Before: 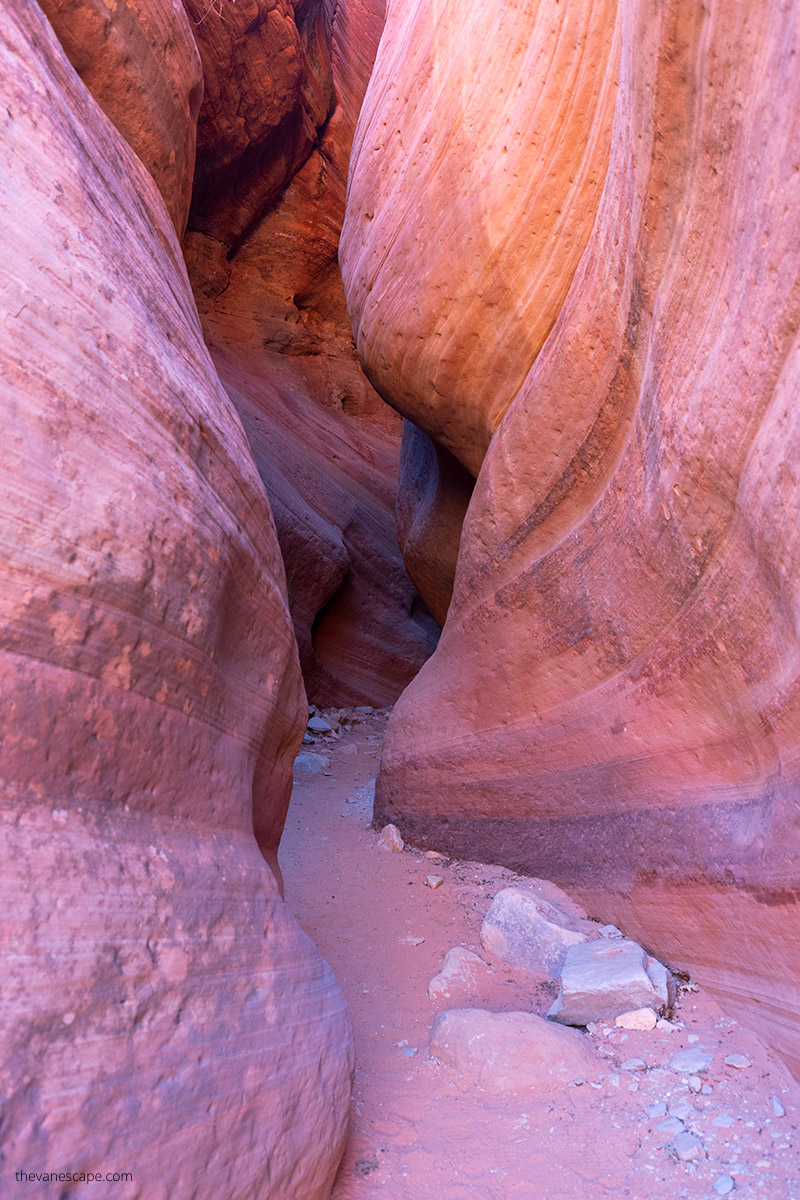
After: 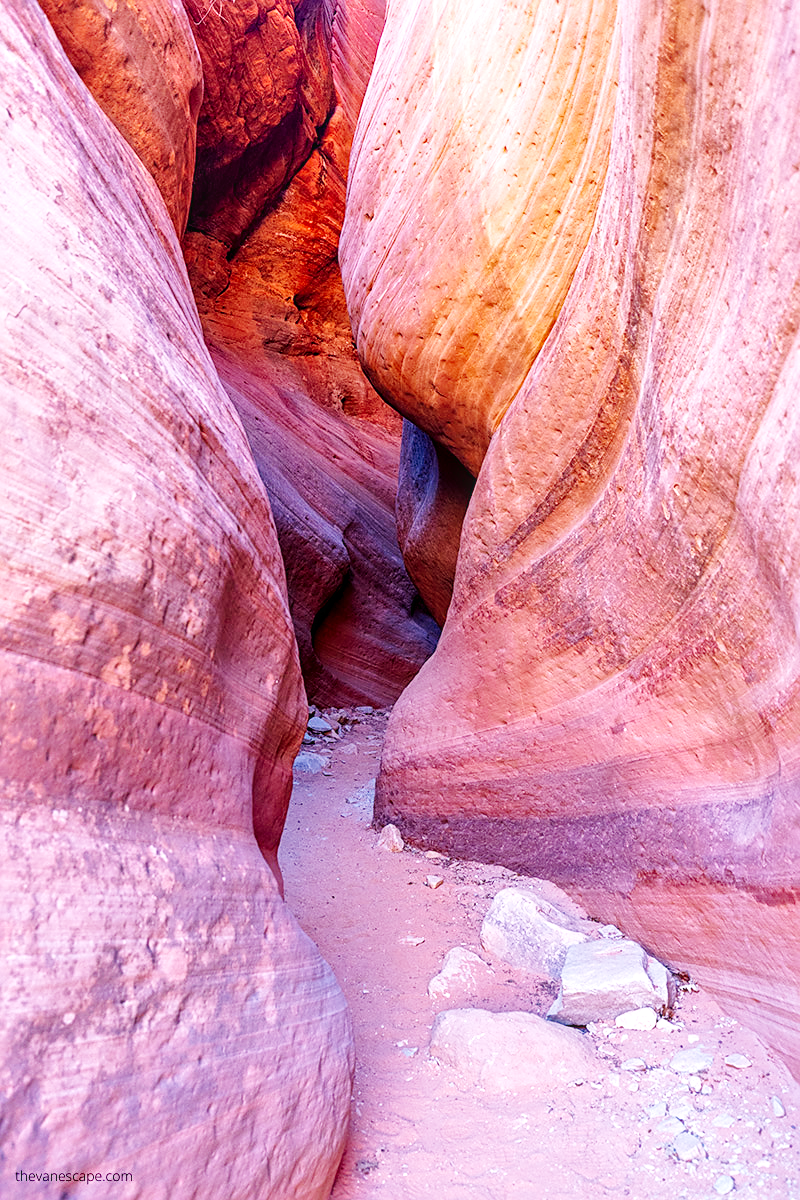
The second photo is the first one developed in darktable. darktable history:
local contrast: on, module defaults
shadows and highlights: on, module defaults
base curve: curves: ch0 [(0, 0.003) (0.001, 0.002) (0.006, 0.004) (0.02, 0.022) (0.048, 0.086) (0.094, 0.234) (0.162, 0.431) (0.258, 0.629) (0.385, 0.8) (0.548, 0.918) (0.751, 0.988) (1, 1)], preserve colors none
sharpen: on, module defaults
